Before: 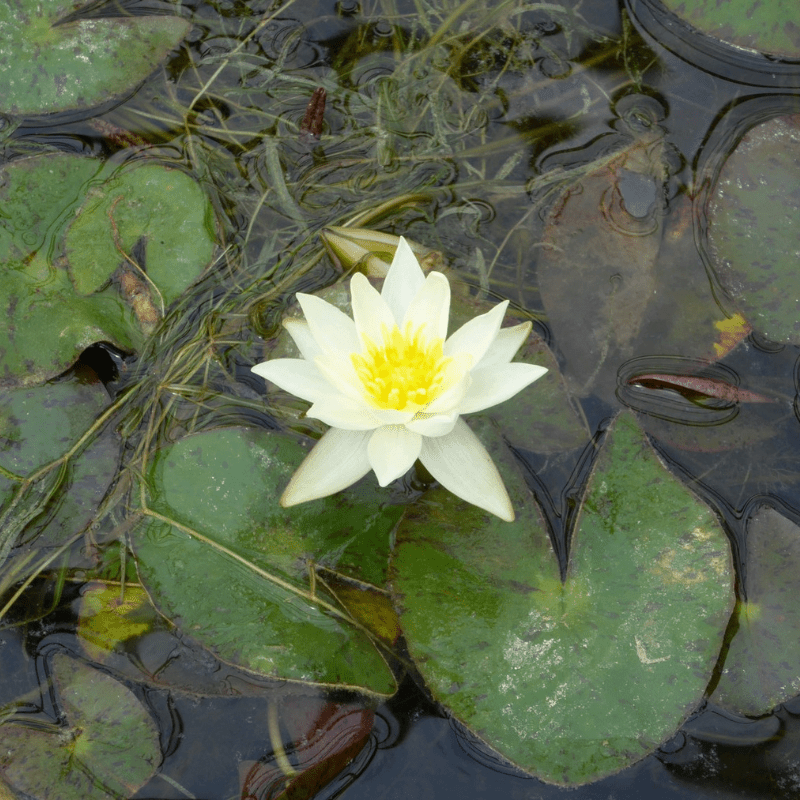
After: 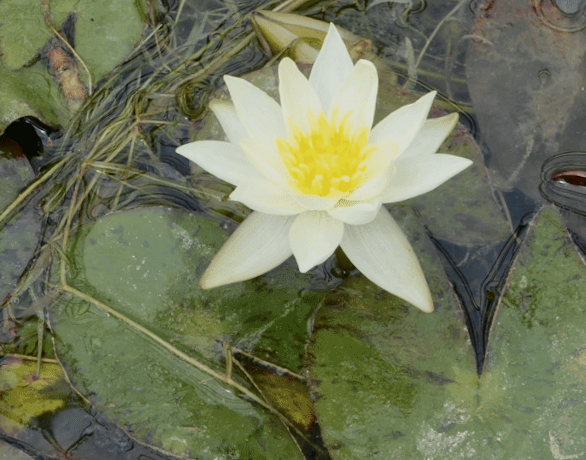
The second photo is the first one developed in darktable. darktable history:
tone curve: curves: ch0 [(0, 0) (0.105, 0.068) (0.181, 0.14) (0.28, 0.259) (0.384, 0.404) (0.485, 0.531) (0.638, 0.681) (0.87, 0.883) (1, 0.977)]; ch1 [(0, 0) (0.161, 0.092) (0.35, 0.33) (0.379, 0.401) (0.456, 0.469) (0.501, 0.499) (0.516, 0.524) (0.562, 0.569) (0.635, 0.646) (1, 1)]; ch2 [(0, 0) (0.371, 0.362) (0.437, 0.437) (0.5, 0.5) (0.53, 0.524) (0.56, 0.561) (0.622, 0.606) (1, 1)], color space Lab, independent channels, preserve colors none
crop: left 11.123%, top 27.61%, right 18.3%, bottom 17.034%
tone equalizer: -8 EV 0.25 EV, -7 EV 0.417 EV, -6 EV 0.417 EV, -5 EV 0.25 EV, -3 EV -0.25 EV, -2 EV -0.417 EV, -1 EV -0.417 EV, +0 EV -0.25 EV, edges refinement/feathering 500, mask exposure compensation -1.57 EV, preserve details guided filter
rotate and perspective: rotation 2.27°, automatic cropping off
